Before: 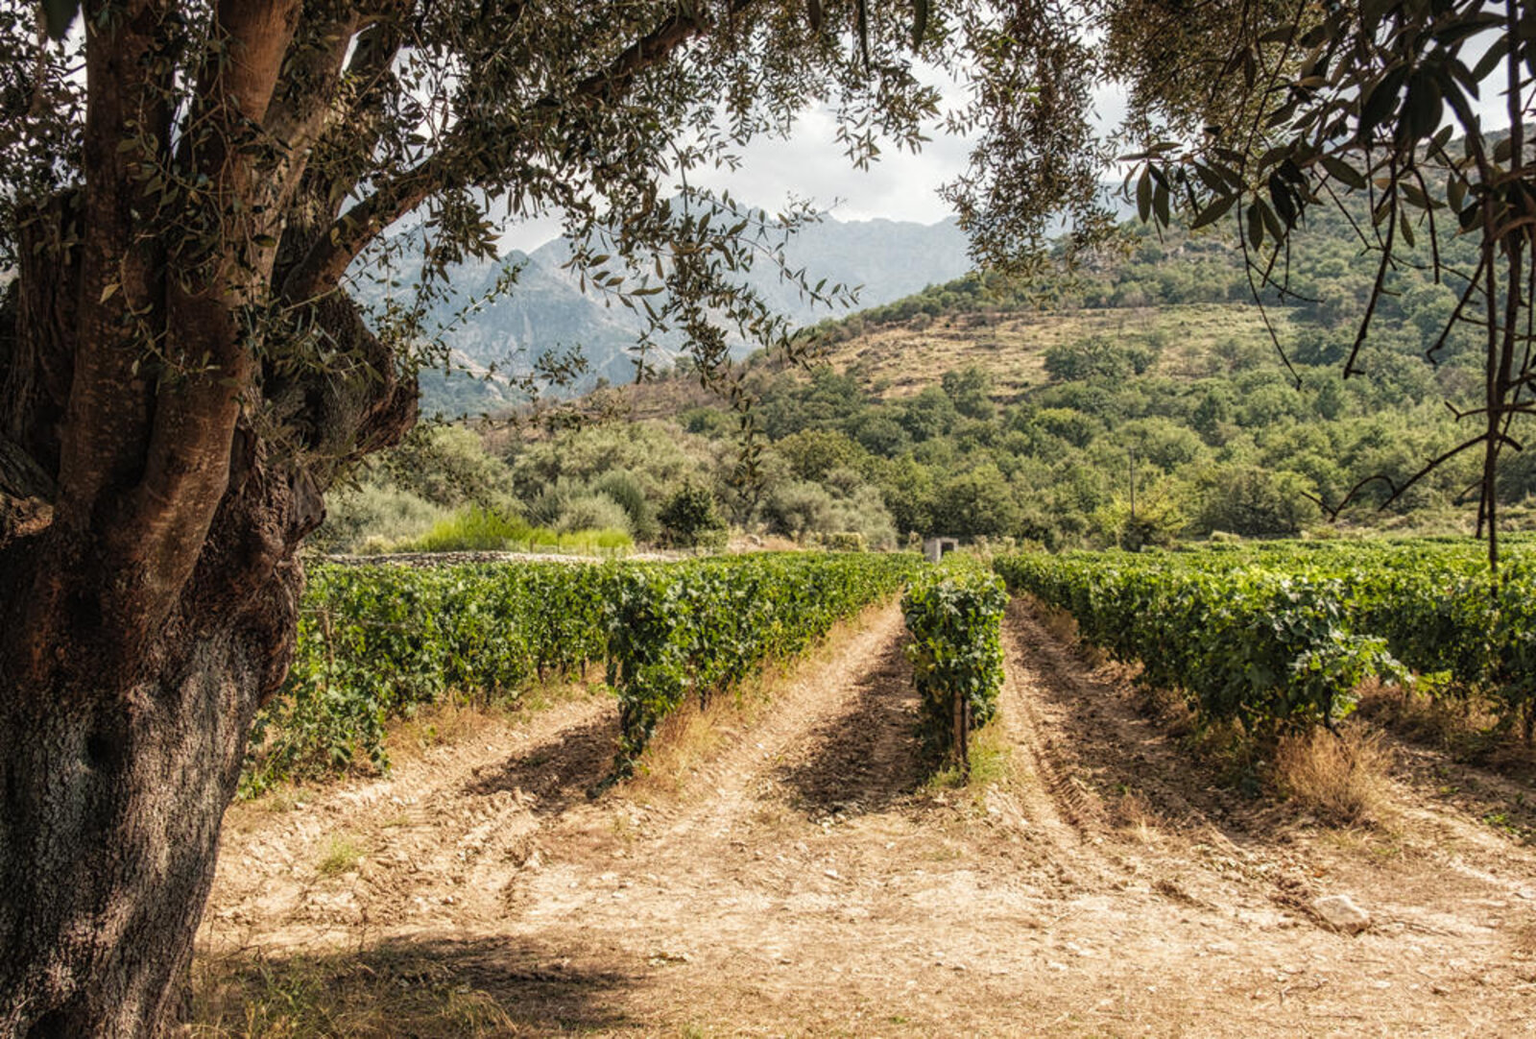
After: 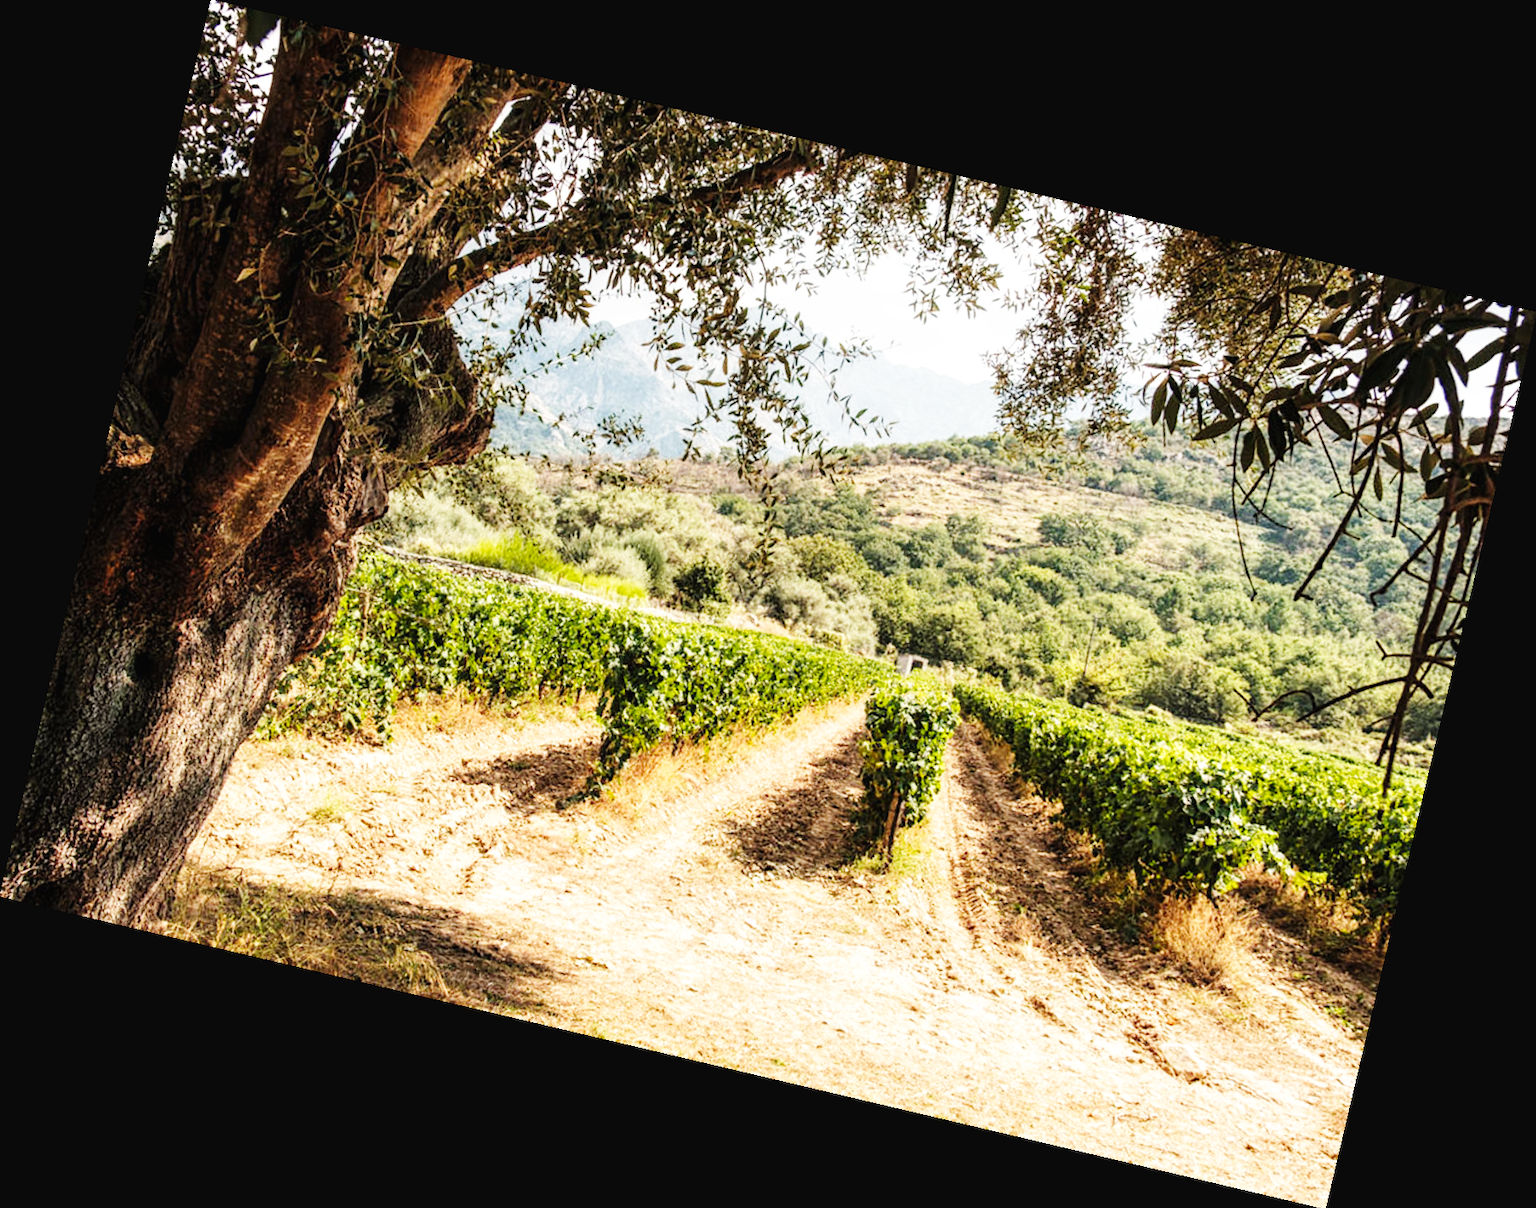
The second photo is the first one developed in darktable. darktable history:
base curve: curves: ch0 [(0, 0.003) (0.001, 0.002) (0.006, 0.004) (0.02, 0.022) (0.048, 0.086) (0.094, 0.234) (0.162, 0.431) (0.258, 0.629) (0.385, 0.8) (0.548, 0.918) (0.751, 0.988) (1, 1)], preserve colors none
rotate and perspective: rotation 13.27°, automatic cropping off
